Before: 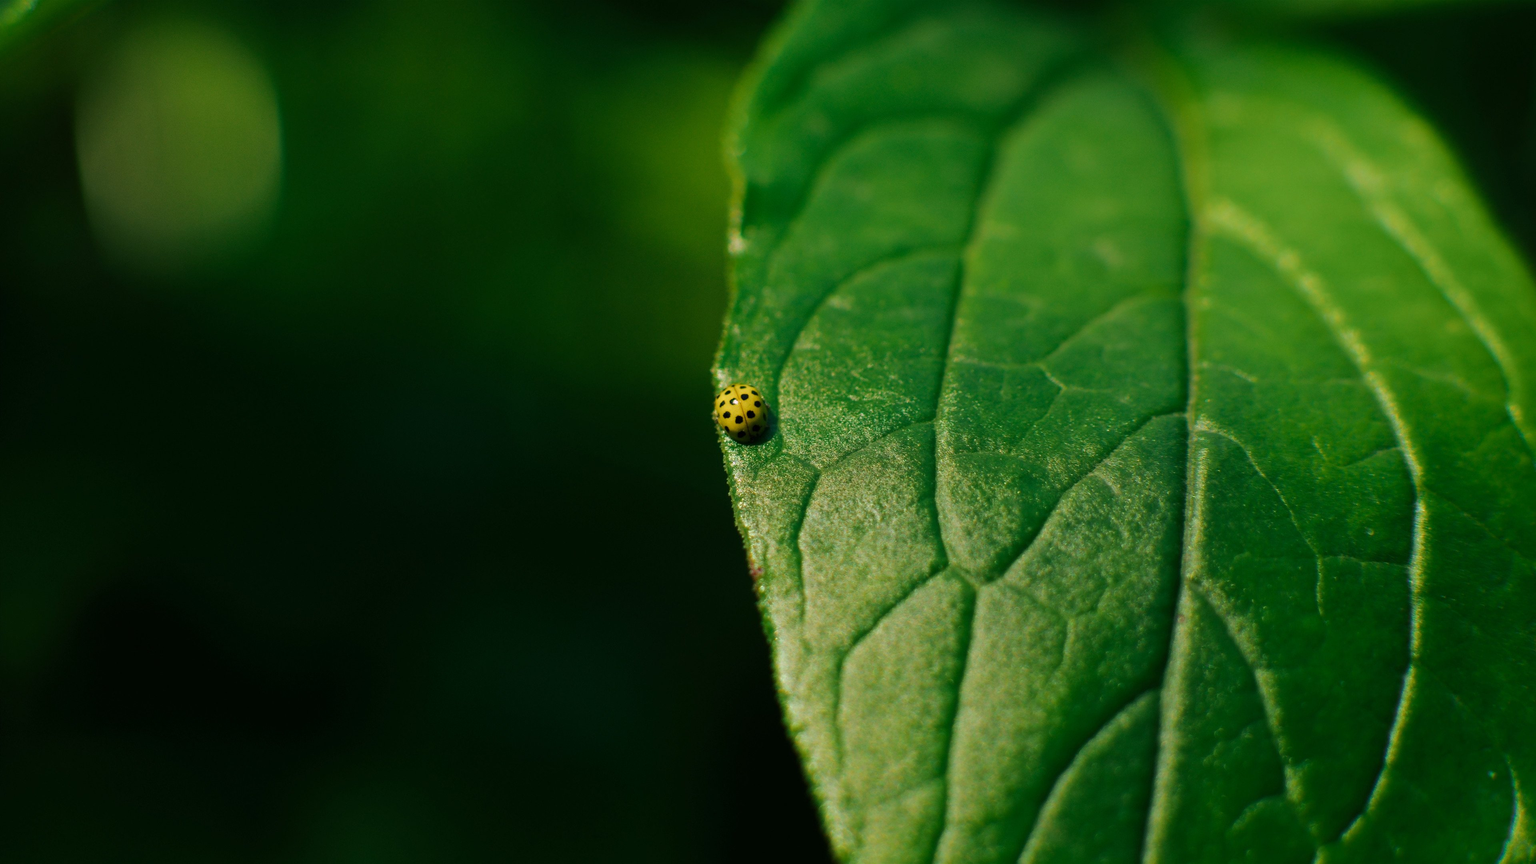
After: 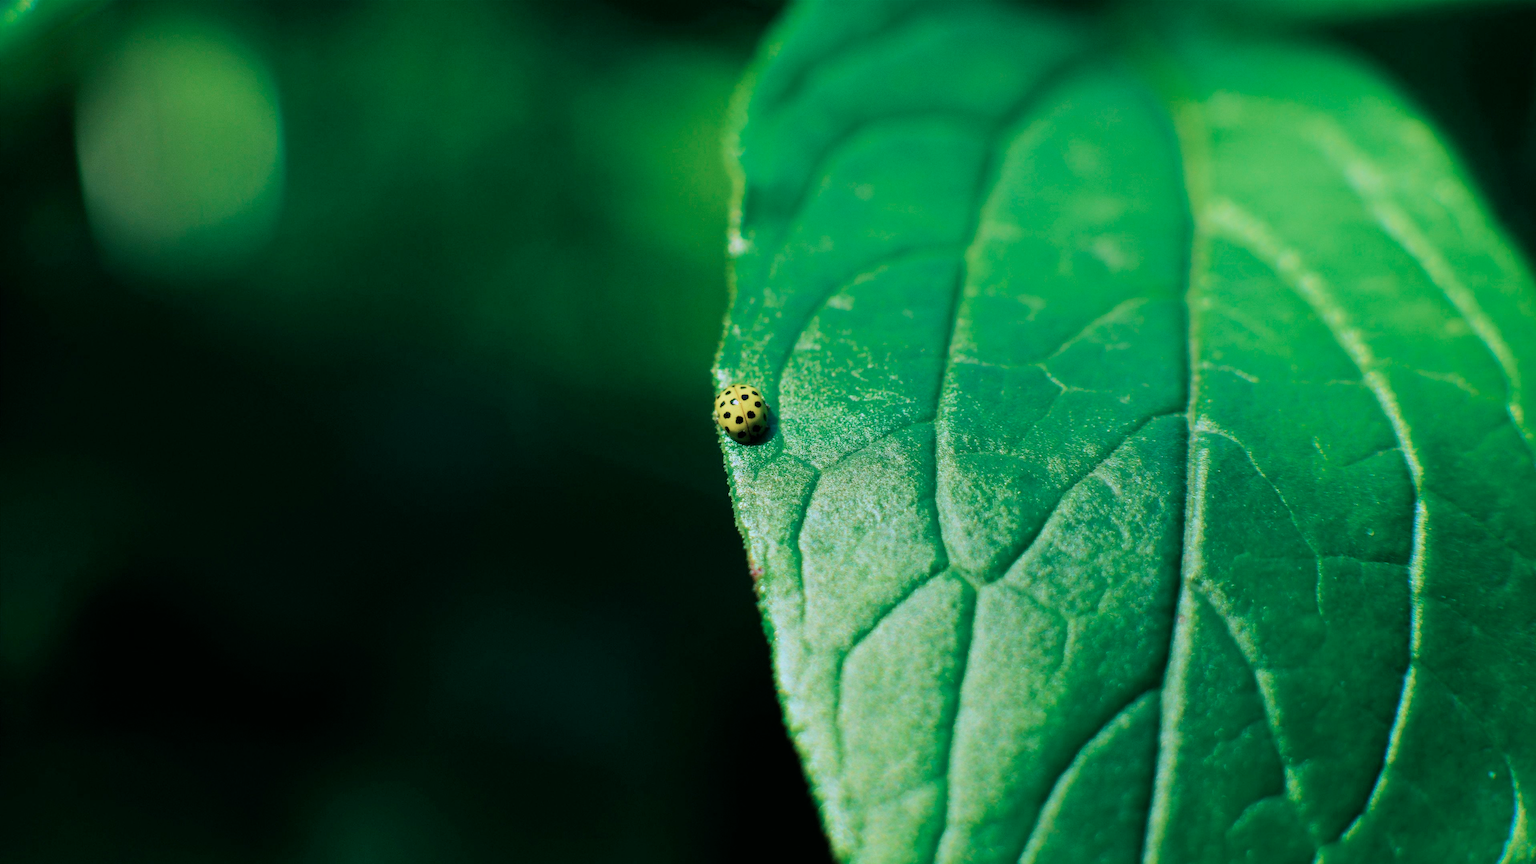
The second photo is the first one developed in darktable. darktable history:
filmic rgb: black relative exposure -7.65 EV, white relative exposure 4.56 EV, hardness 3.61, iterations of high-quality reconstruction 0
color balance rgb: power › hue 328.28°, perceptual saturation grading › global saturation -0.547%, global vibrance 15.669%
exposure: exposure 1 EV, compensate highlight preservation false
color calibration: illuminant as shot in camera, adaptation linear Bradford (ICC v4), x 0.405, y 0.405, temperature 3576.94 K, saturation algorithm version 1 (2020)
